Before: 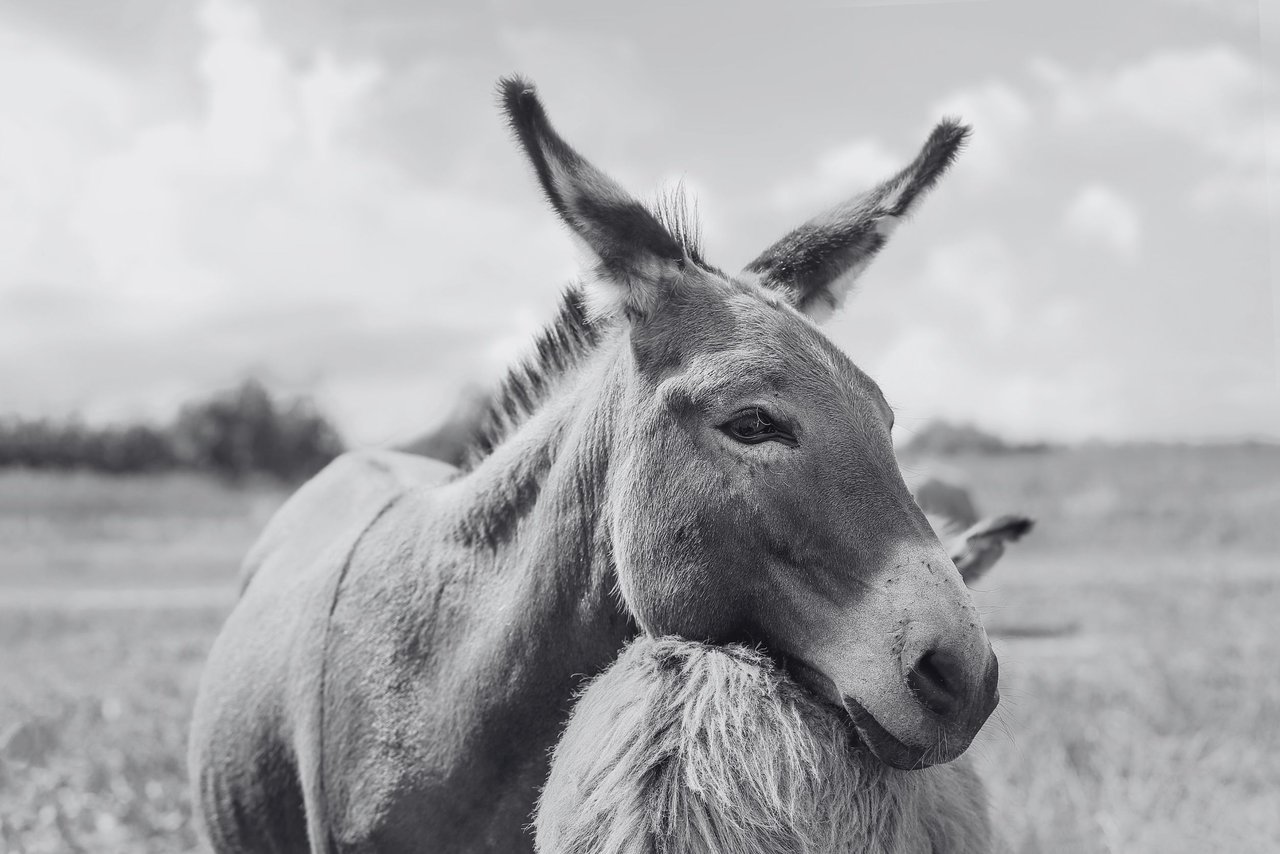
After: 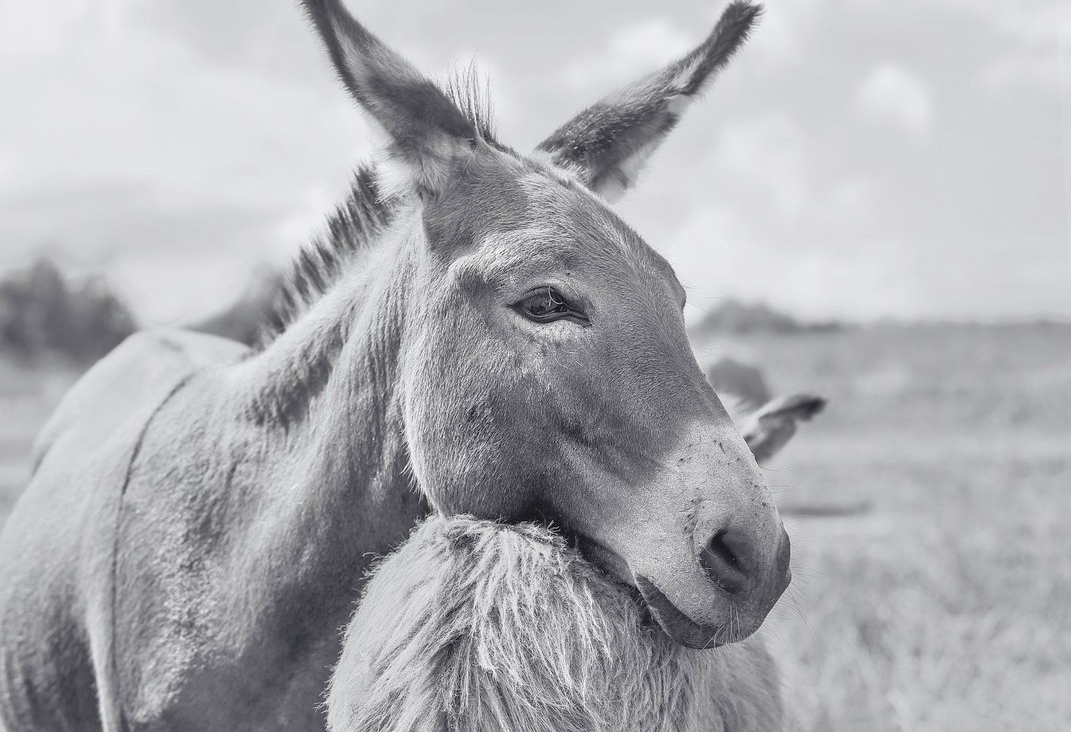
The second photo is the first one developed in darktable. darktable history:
crop: left 16.315%, top 14.246%
tone equalizer: -7 EV 0.15 EV, -6 EV 0.6 EV, -5 EV 1.15 EV, -4 EV 1.33 EV, -3 EV 1.15 EV, -2 EV 0.6 EV, -1 EV 0.15 EV, mask exposure compensation -0.5 EV
